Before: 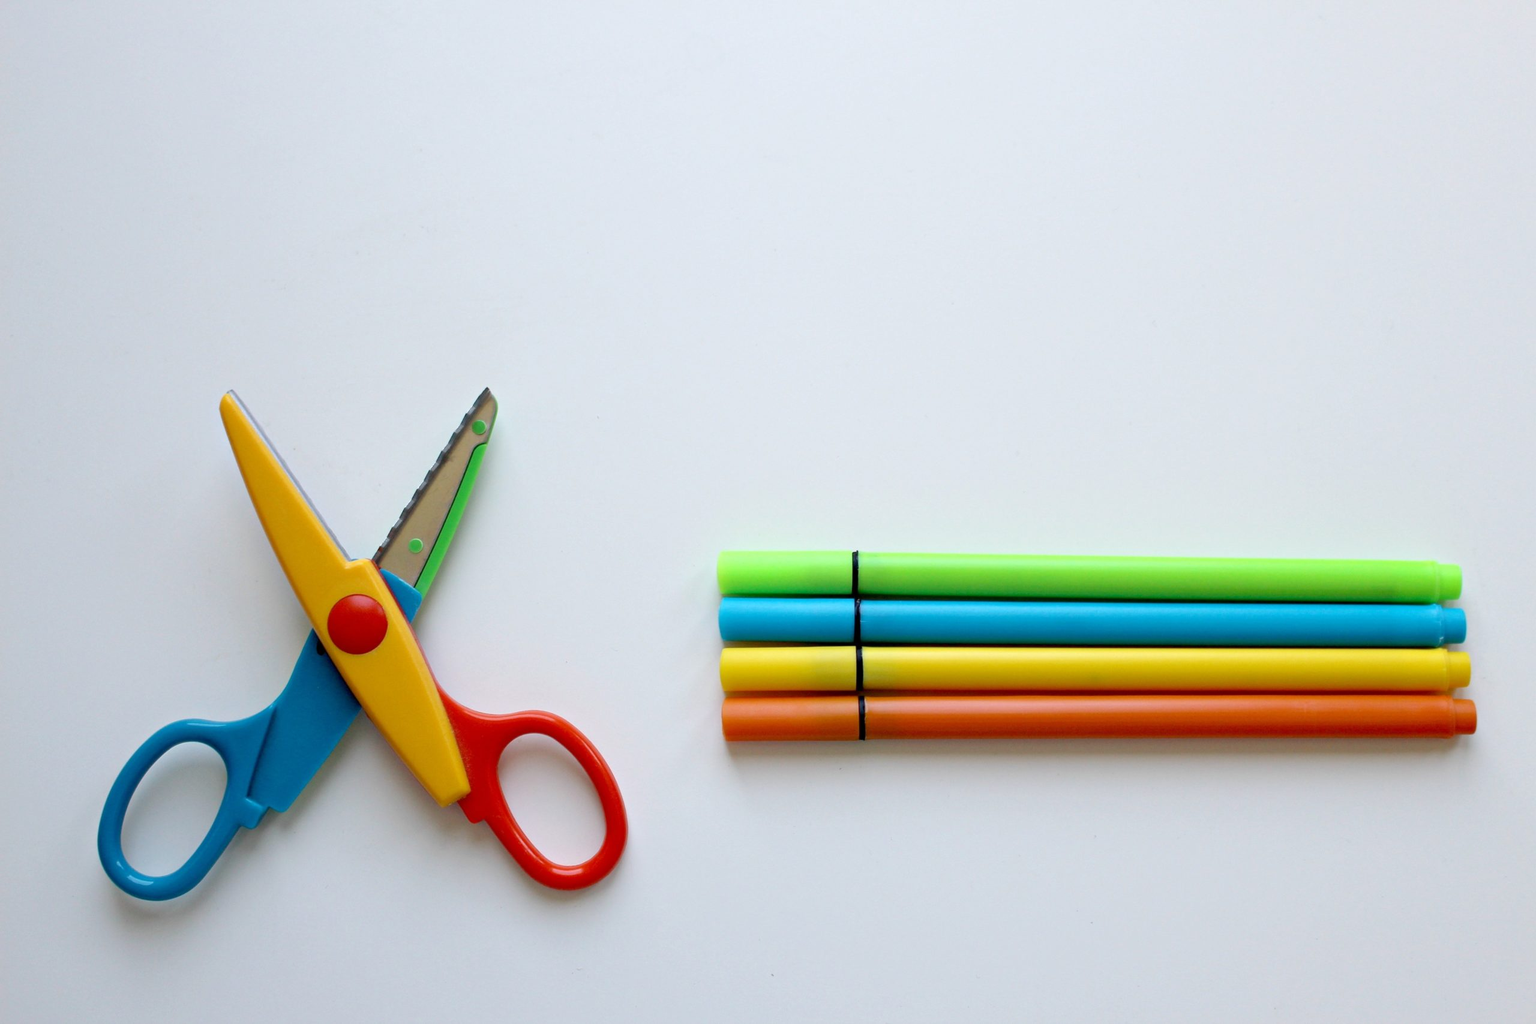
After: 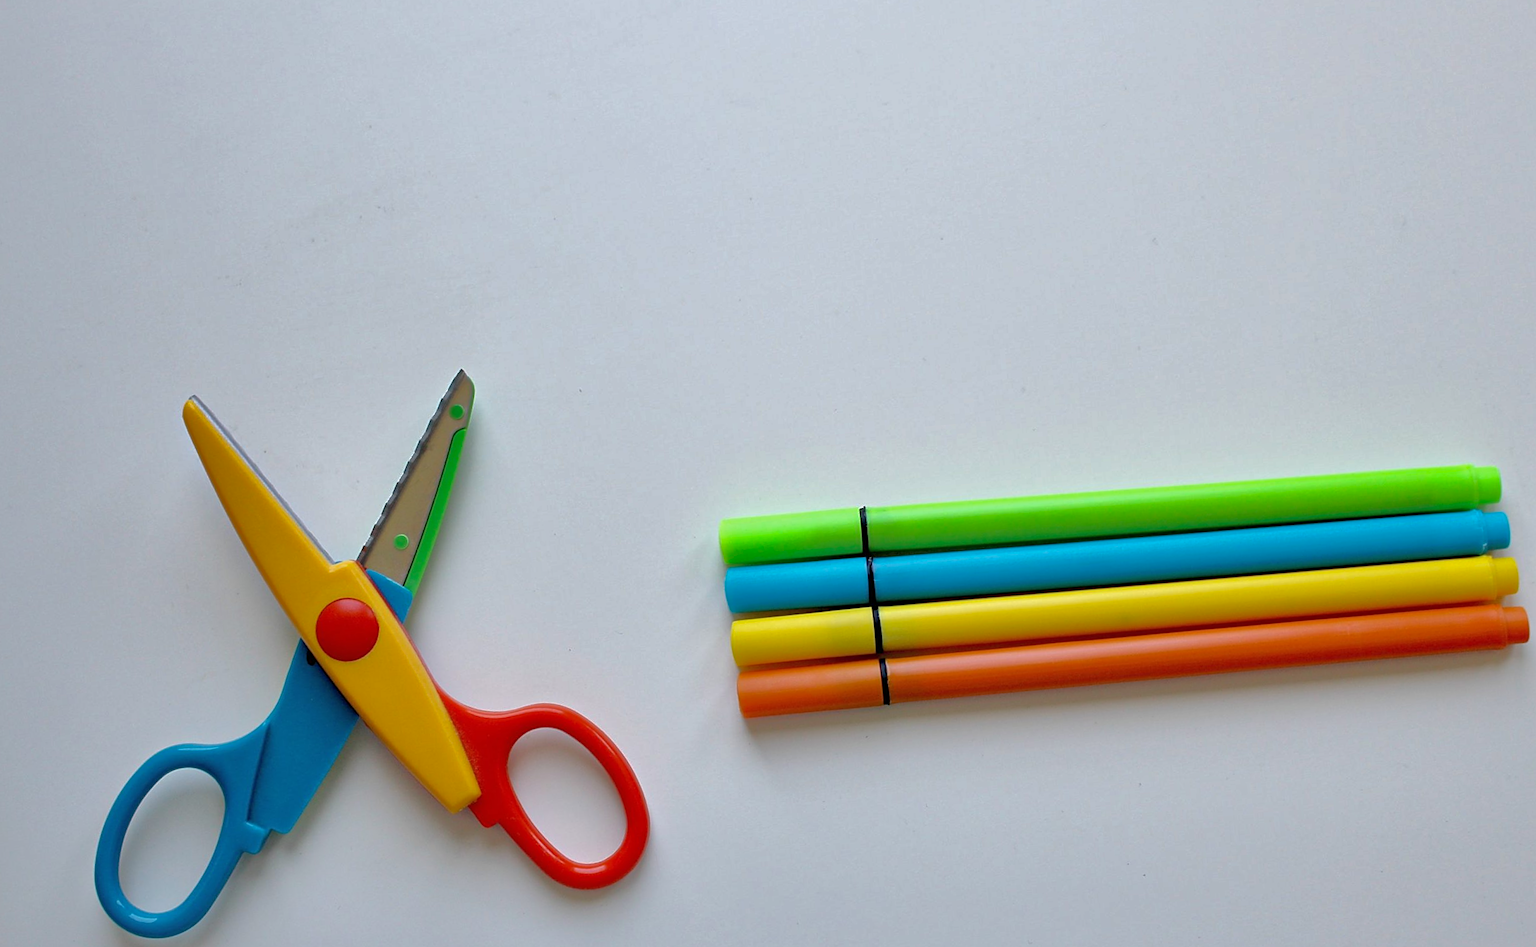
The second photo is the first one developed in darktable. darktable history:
rotate and perspective: rotation -5°, crop left 0.05, crop right 0.952, crop top 0.11, crop bottom 0.89
sharpen: on, module defaults
shadows and highlights: shadows 40, highlights -60
